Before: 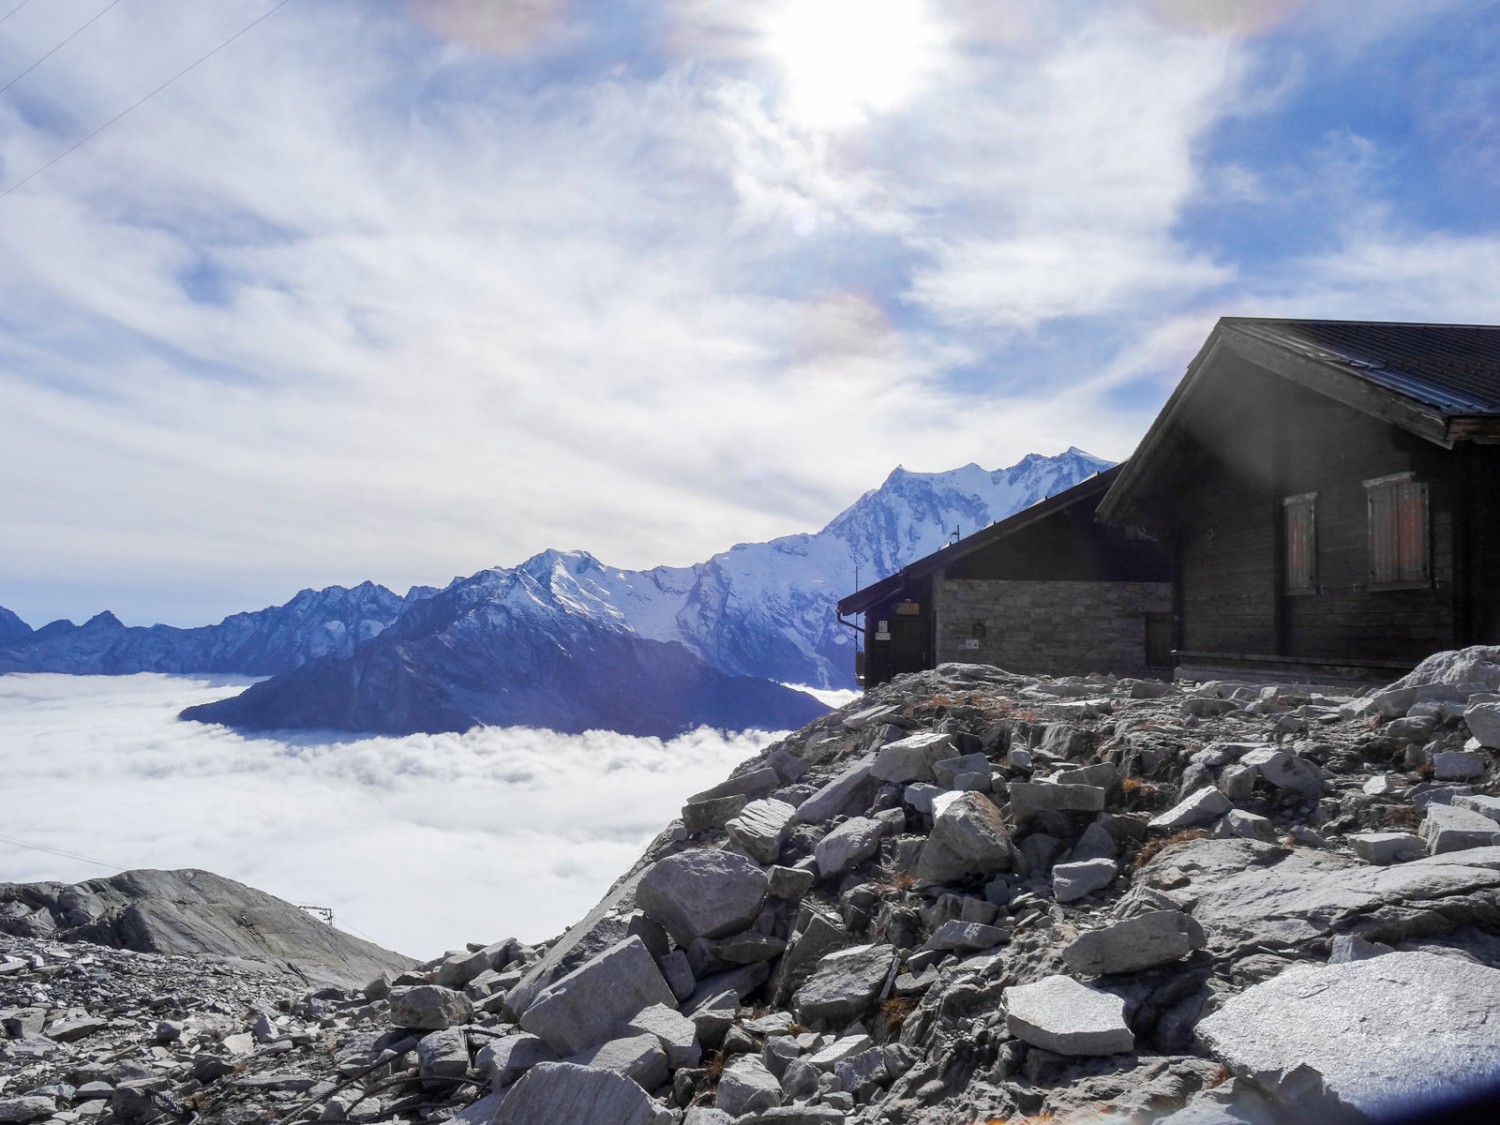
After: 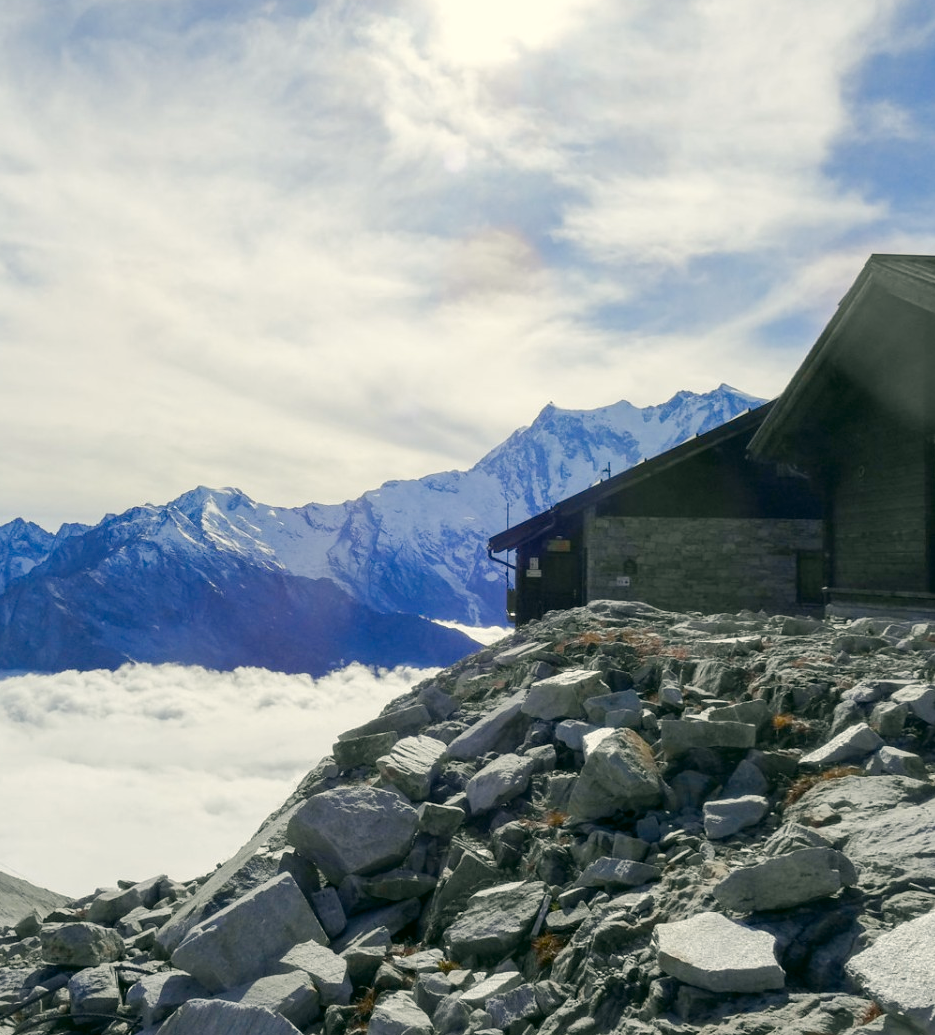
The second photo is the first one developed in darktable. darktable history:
color balance rgb: power › hue 173.06°, global offset › hue 168.9°, perceptual saturation grading › global saturation 20%, perceptual saturation grading › highlights -49.903%, perceptual saturation grading › shadows 26.035%, global vibrance 20%
crop and rotate: left 23.302%, top 5.631%, right 14.319%, bottom 2.343%
color correction: highlights a* -0.361, highlights b* 9.13, shadows a* -9.51, shadows b* 1.29
